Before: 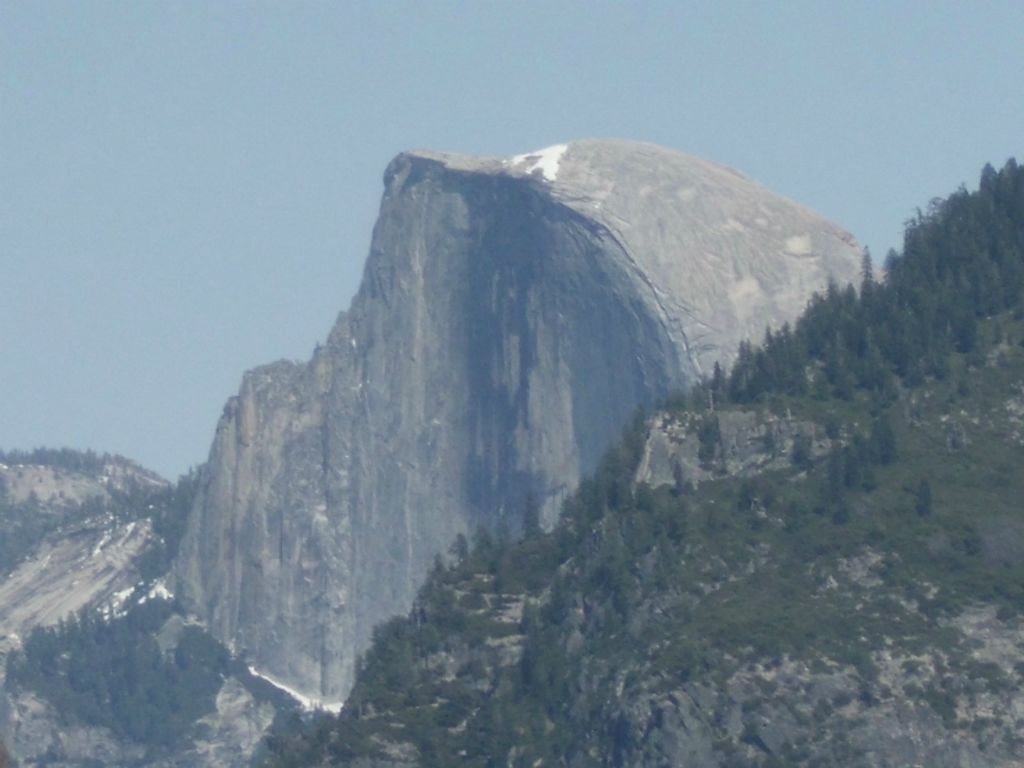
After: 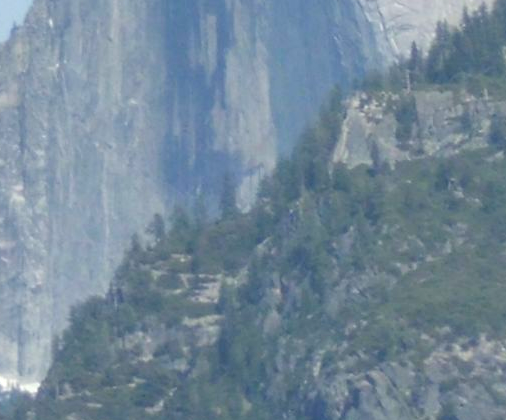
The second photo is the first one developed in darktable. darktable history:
shadows and highlights: shadows color adjustment 97.66%, soften with gaussian
levels: black 3.83%, white 90.64%, levels [0.044, 0.416, 0.908]
crop: left 29.672%, top 41.786%, right 20.851%, bottom 3.487%
